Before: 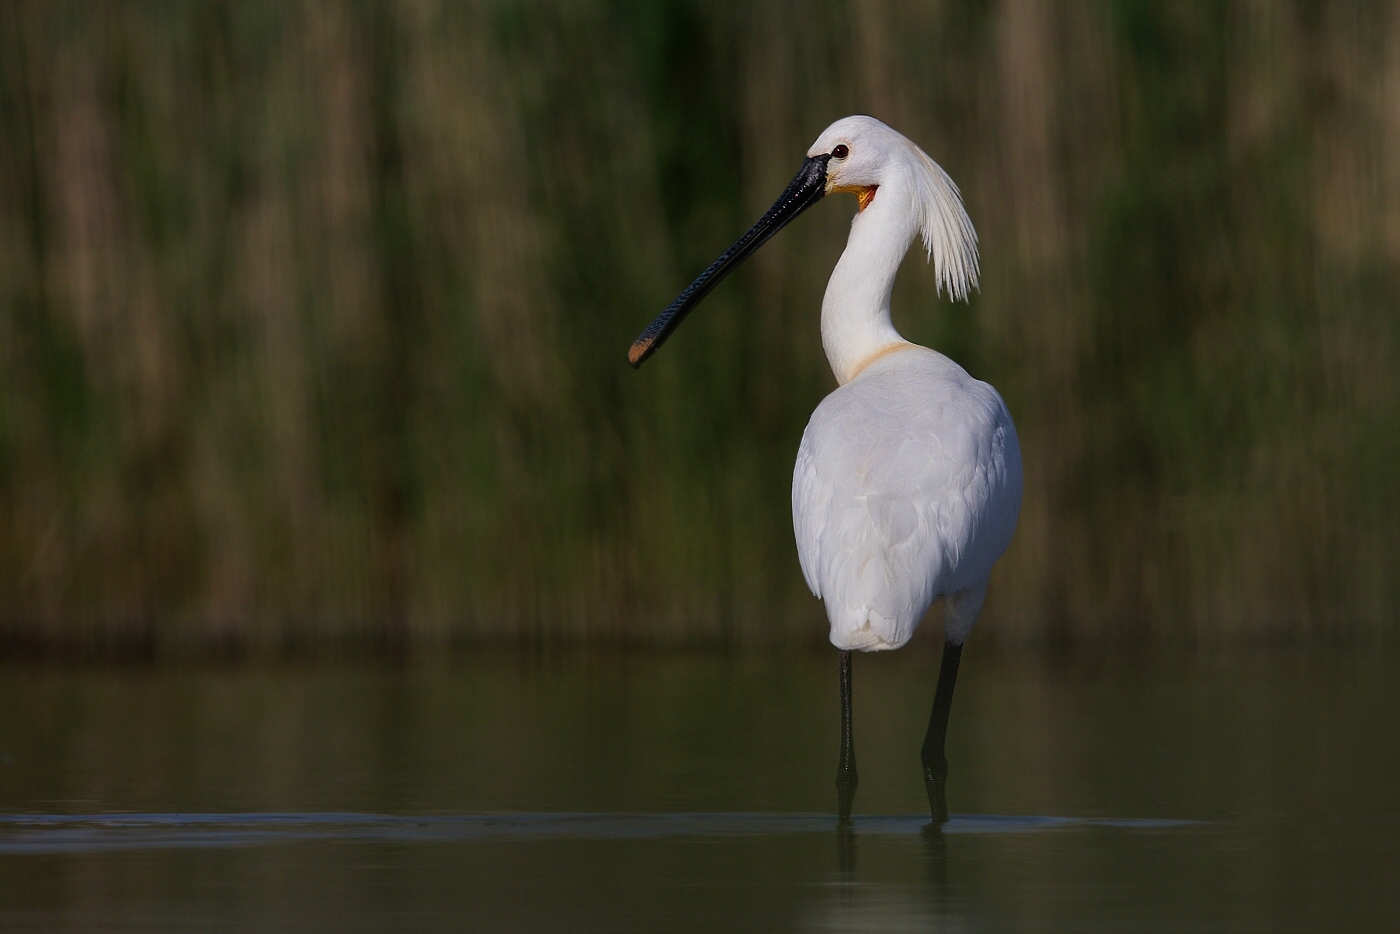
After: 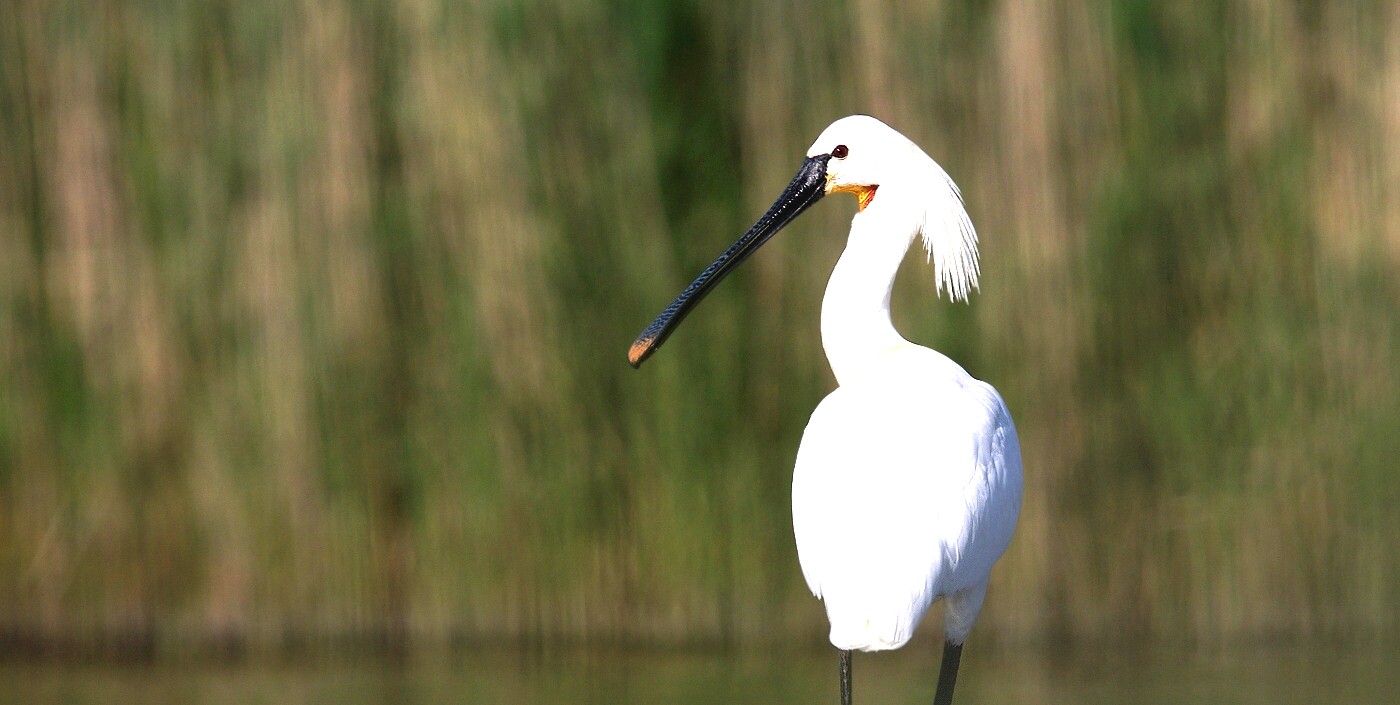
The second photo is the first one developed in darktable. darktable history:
exposure: exposure 1.999 EV, compensate highlight preservation false
crop: bottom 24.478%
